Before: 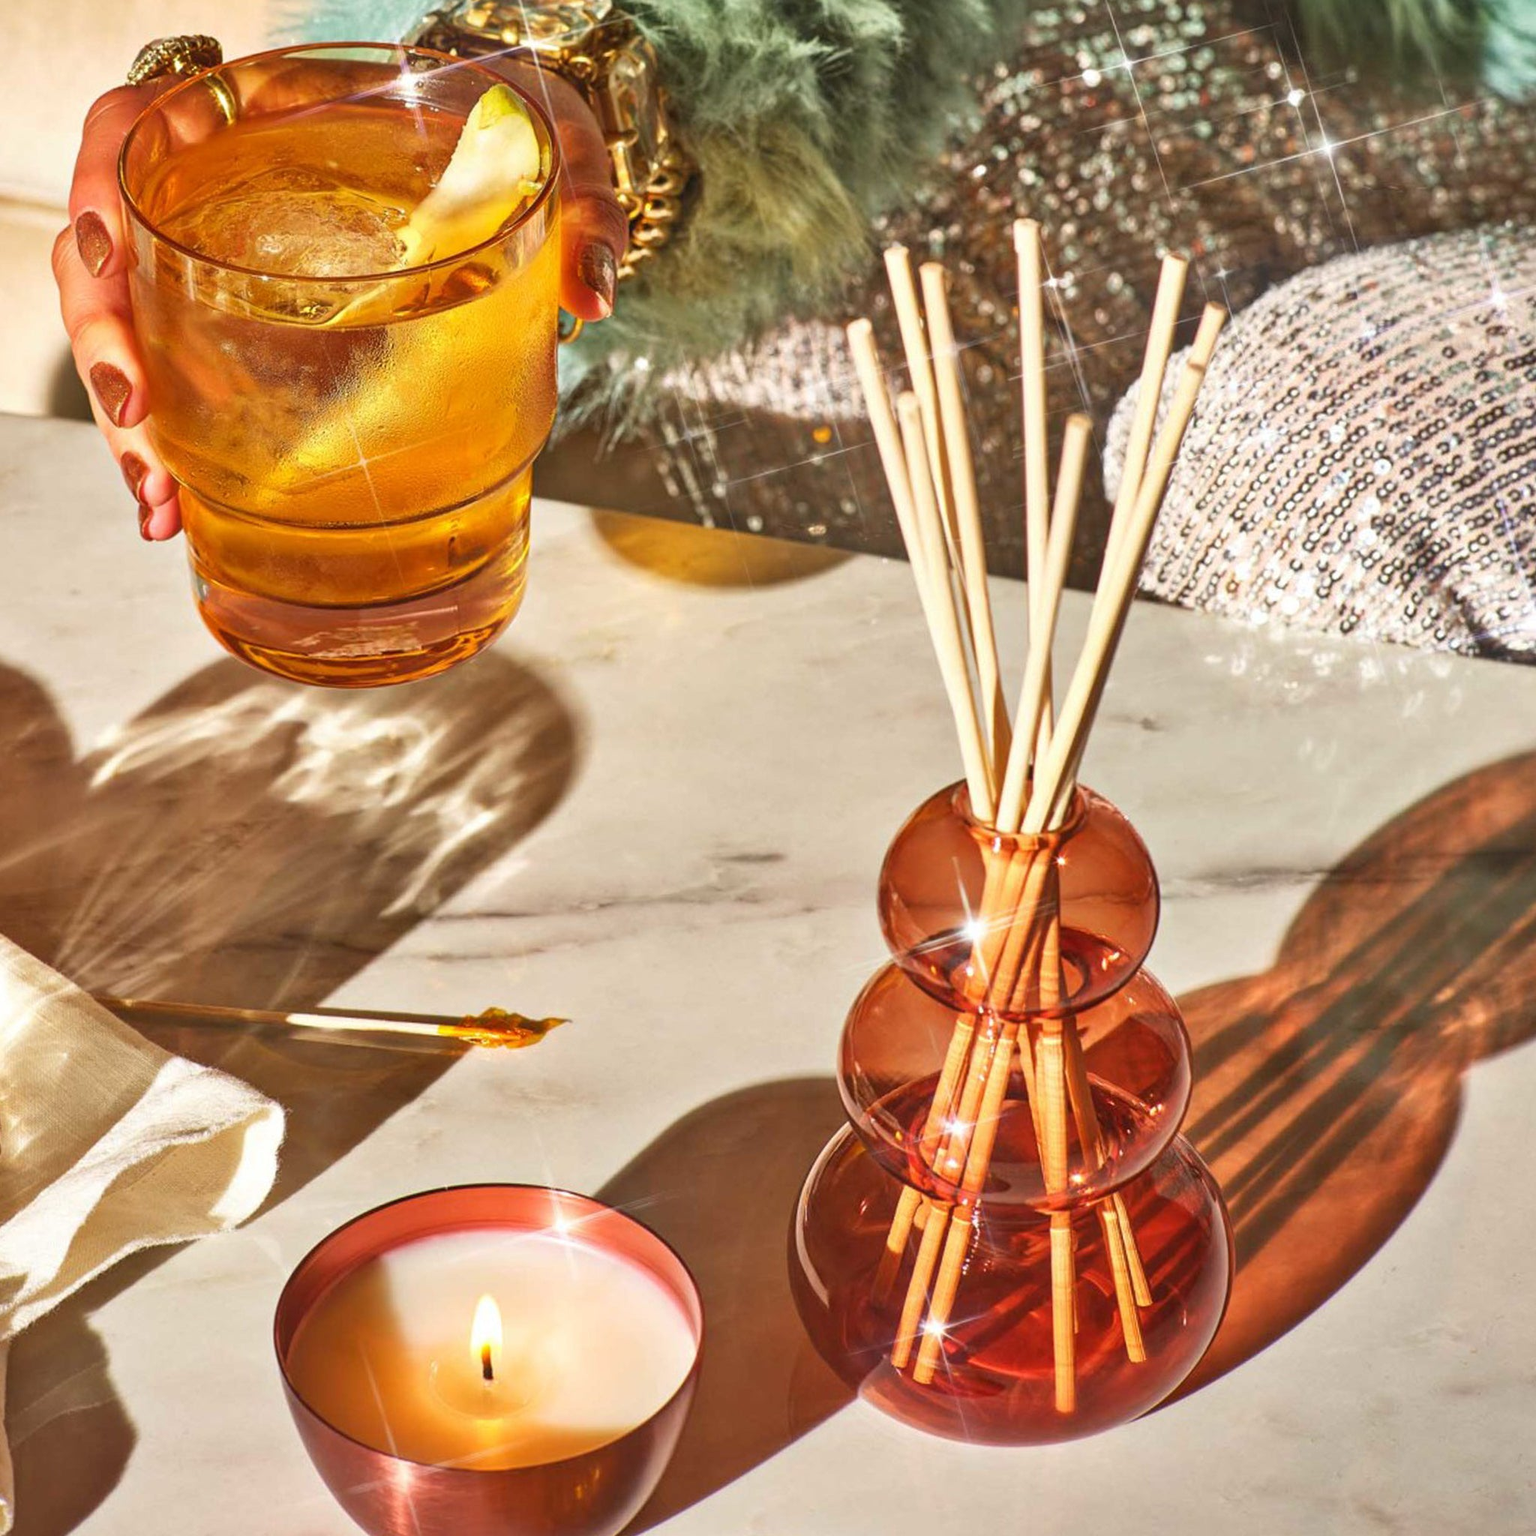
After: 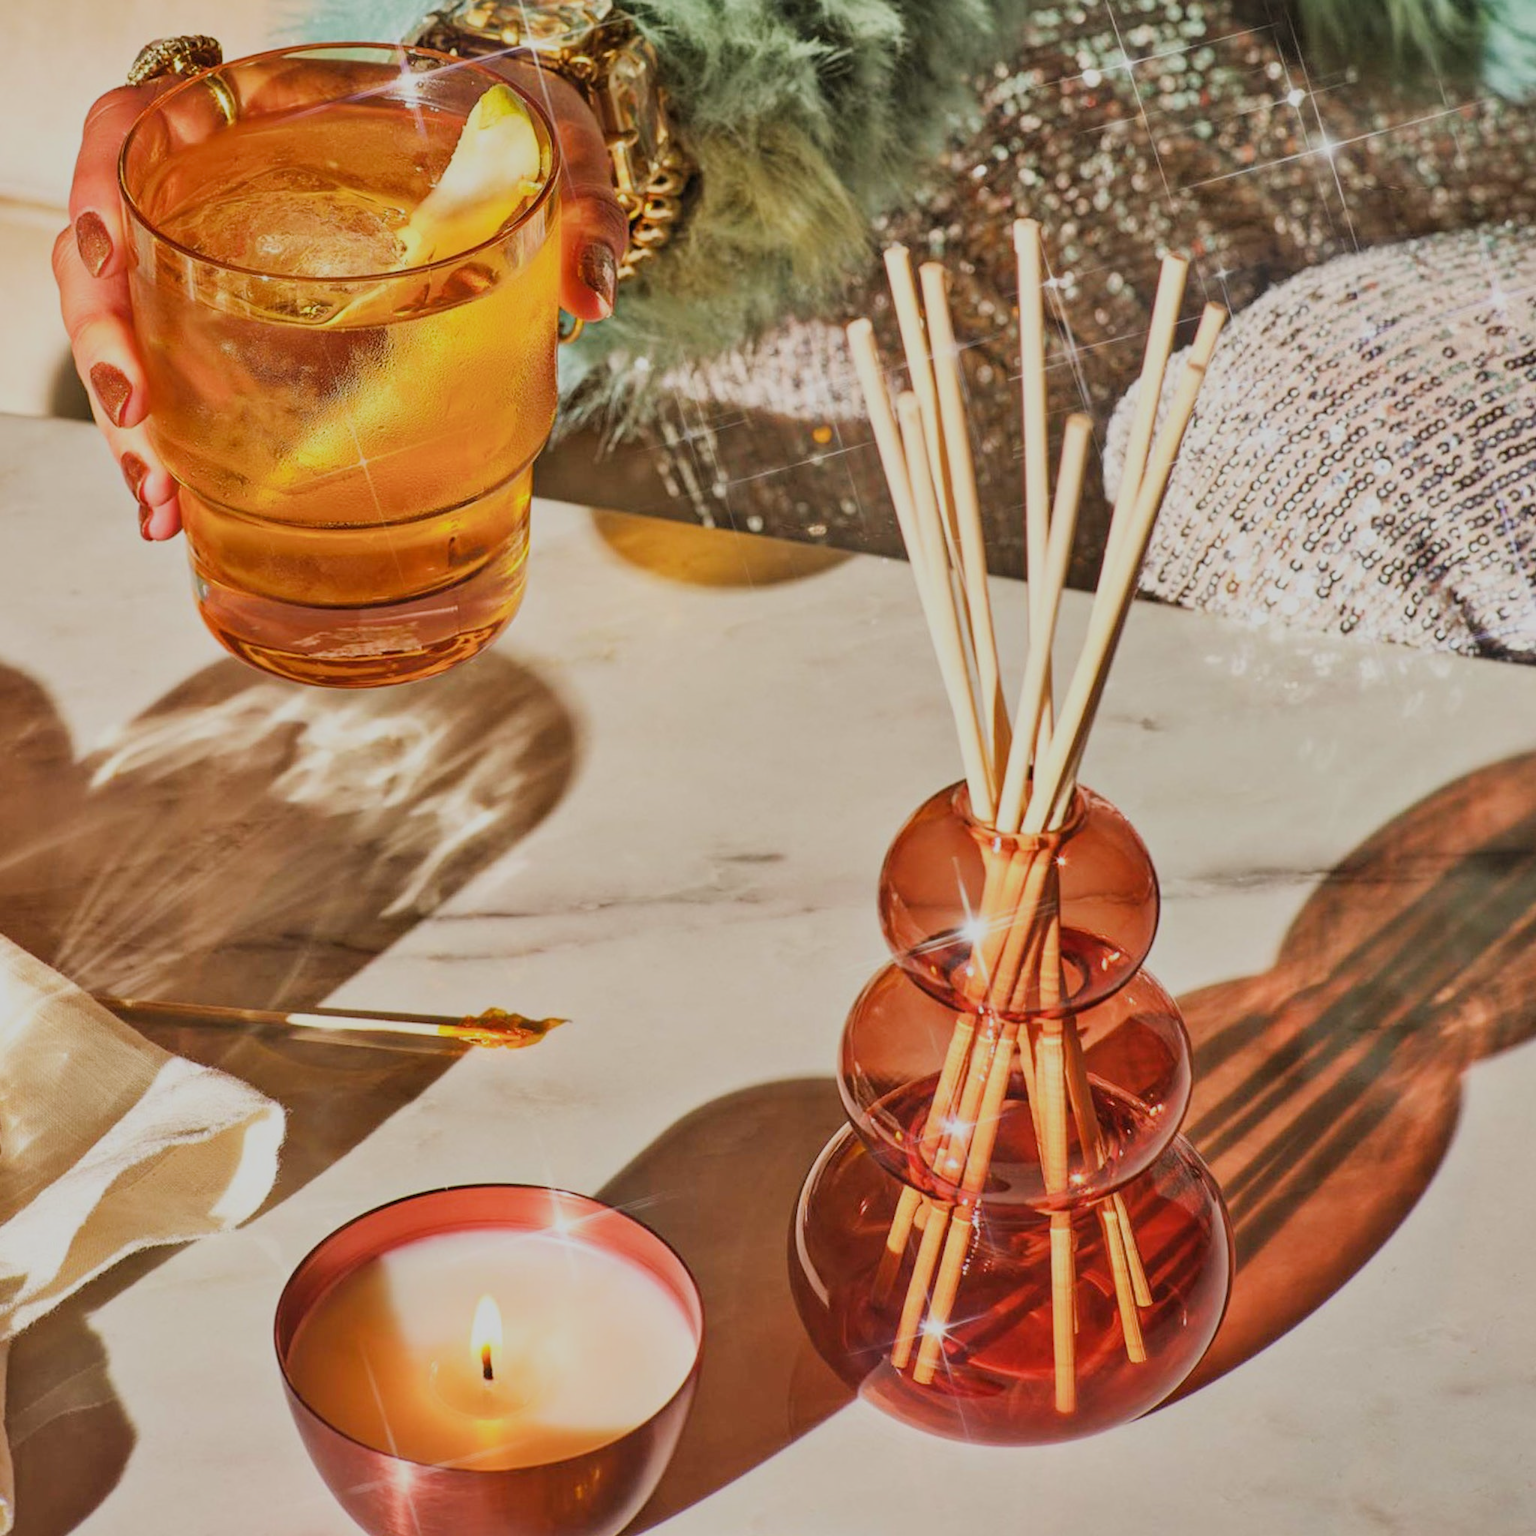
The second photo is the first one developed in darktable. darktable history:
filmic rgb: black relative exposure -7.12 EV, white relative exposure 5.39 EV, hardness 3.02
